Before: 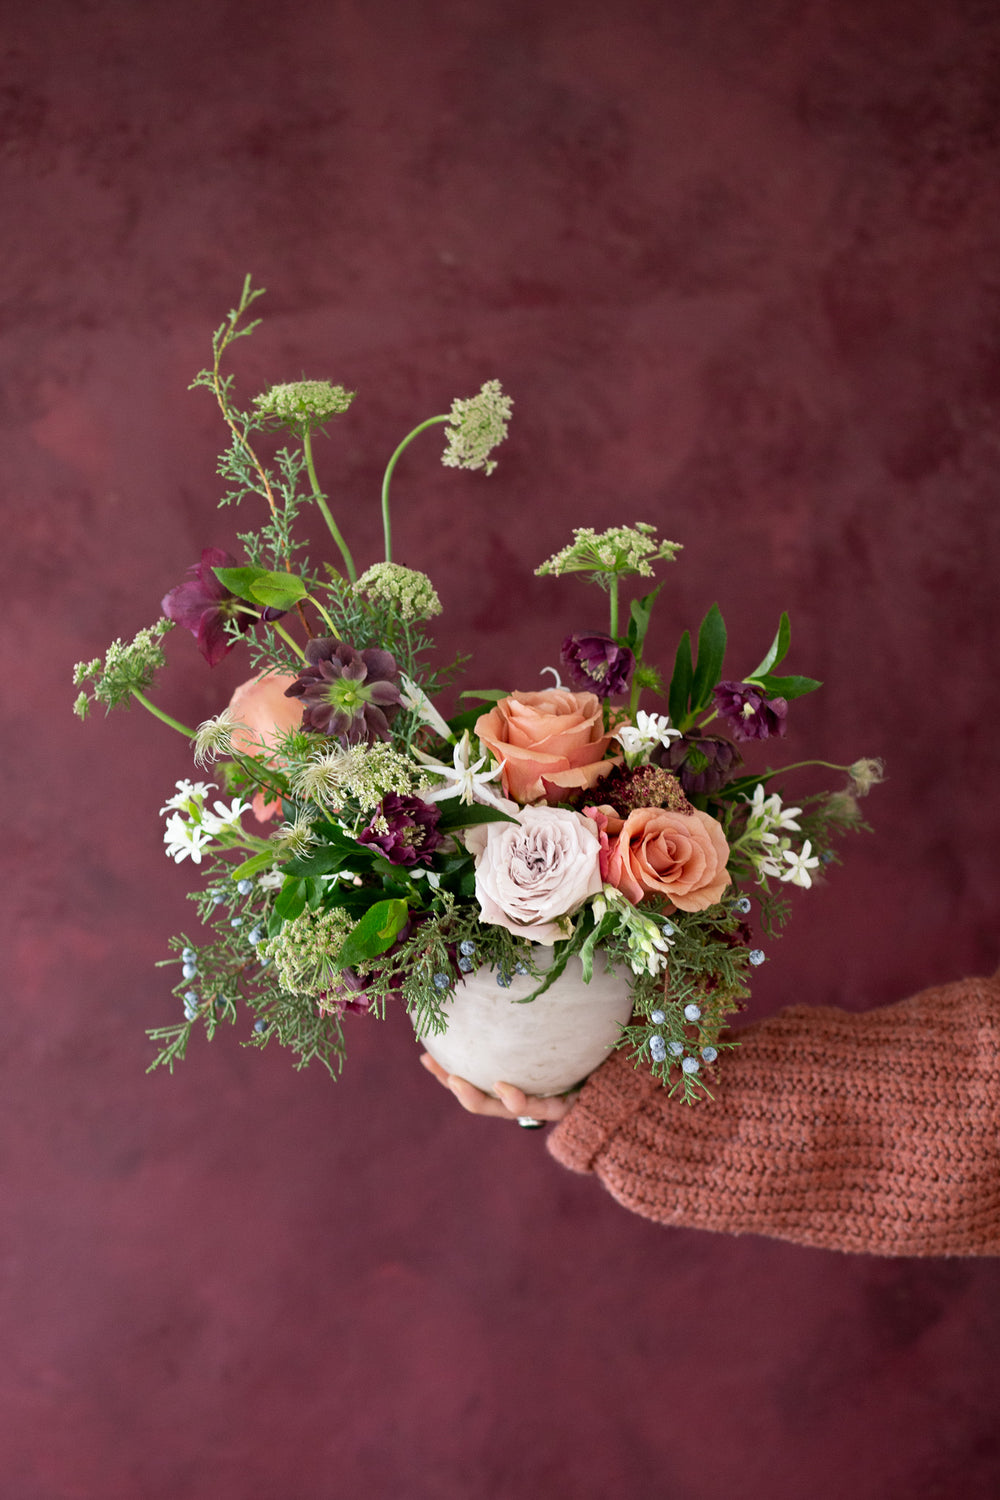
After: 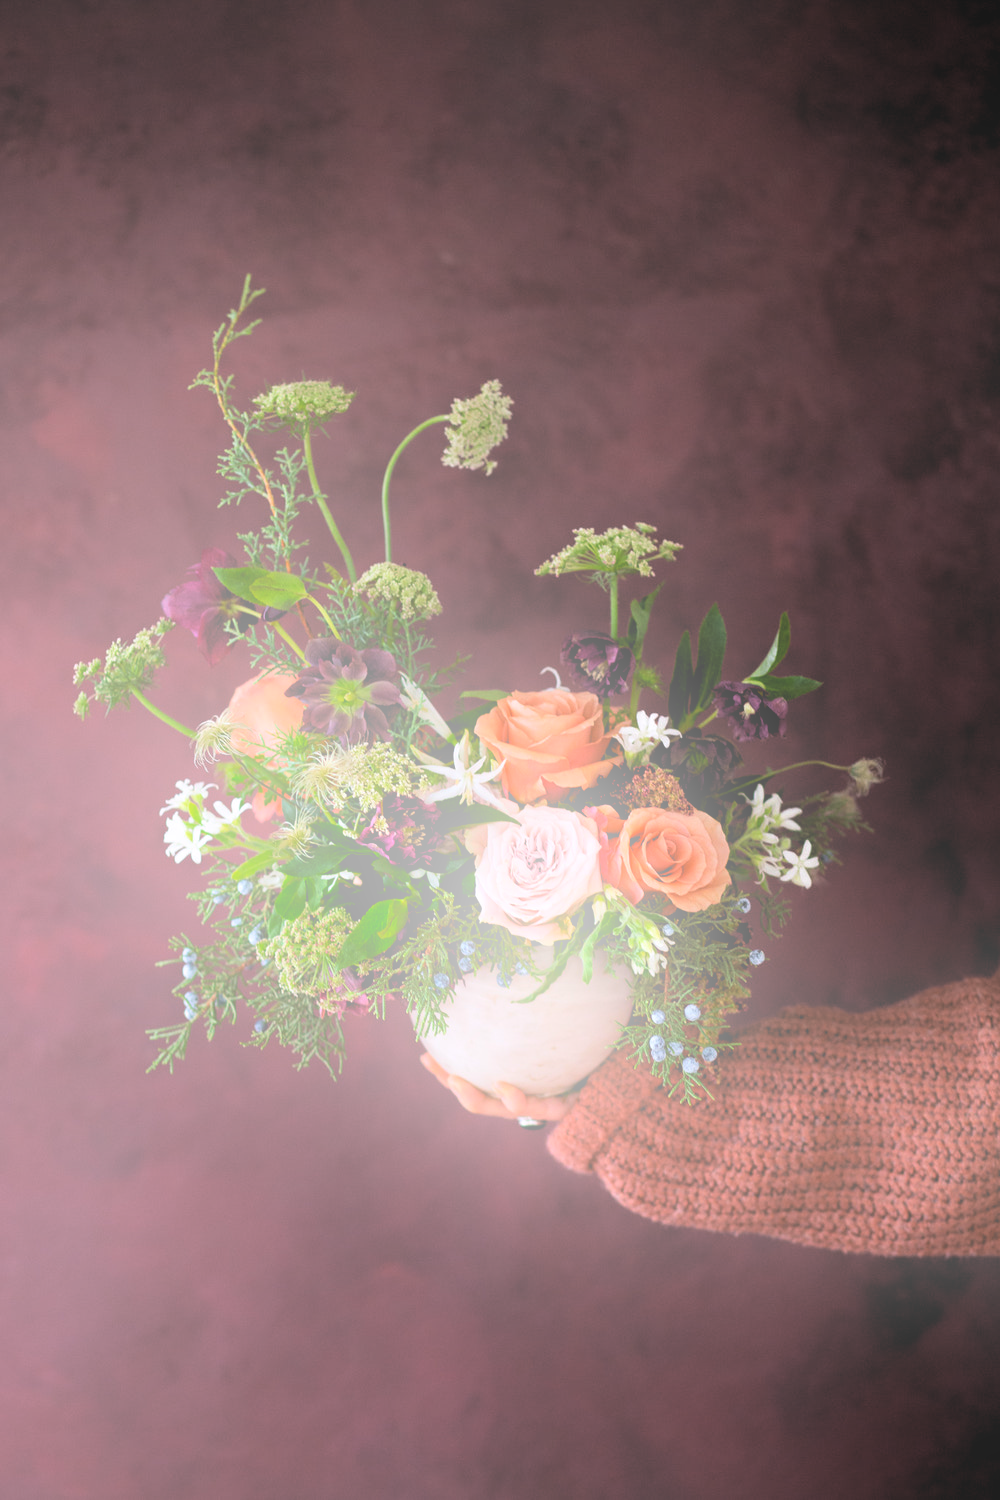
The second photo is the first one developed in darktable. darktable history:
bloom: size 25%, threshold 5%, strength 90%
white balance: red 1.009, blue 1.027
levels: levels [0.116, 0.574, 1]
